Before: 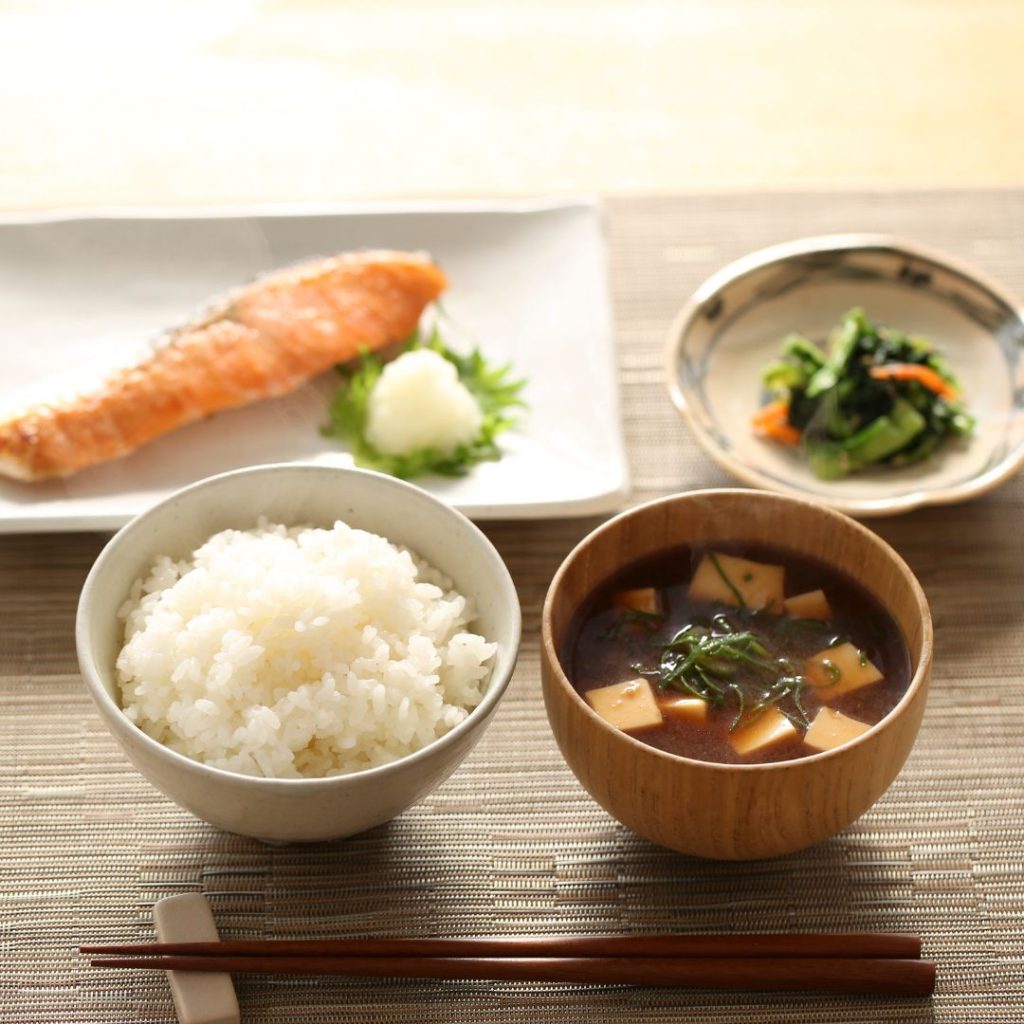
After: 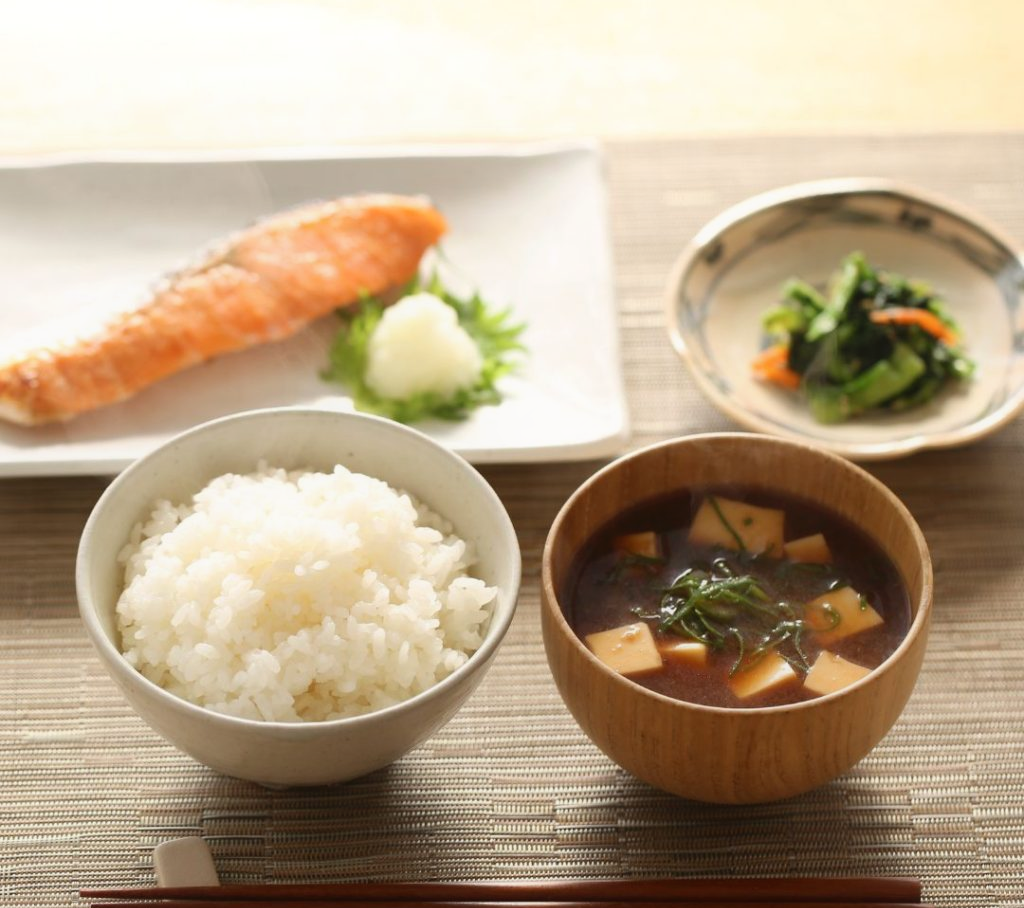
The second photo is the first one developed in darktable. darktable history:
crop and rotate: top 5.477%, bottom 5.797%
contrast equalizer: octaves 7, y [[0.6 ×6], [0.55 ×6], [0 ×6], [0 ×6], [0 ×6]], mix -0.345
